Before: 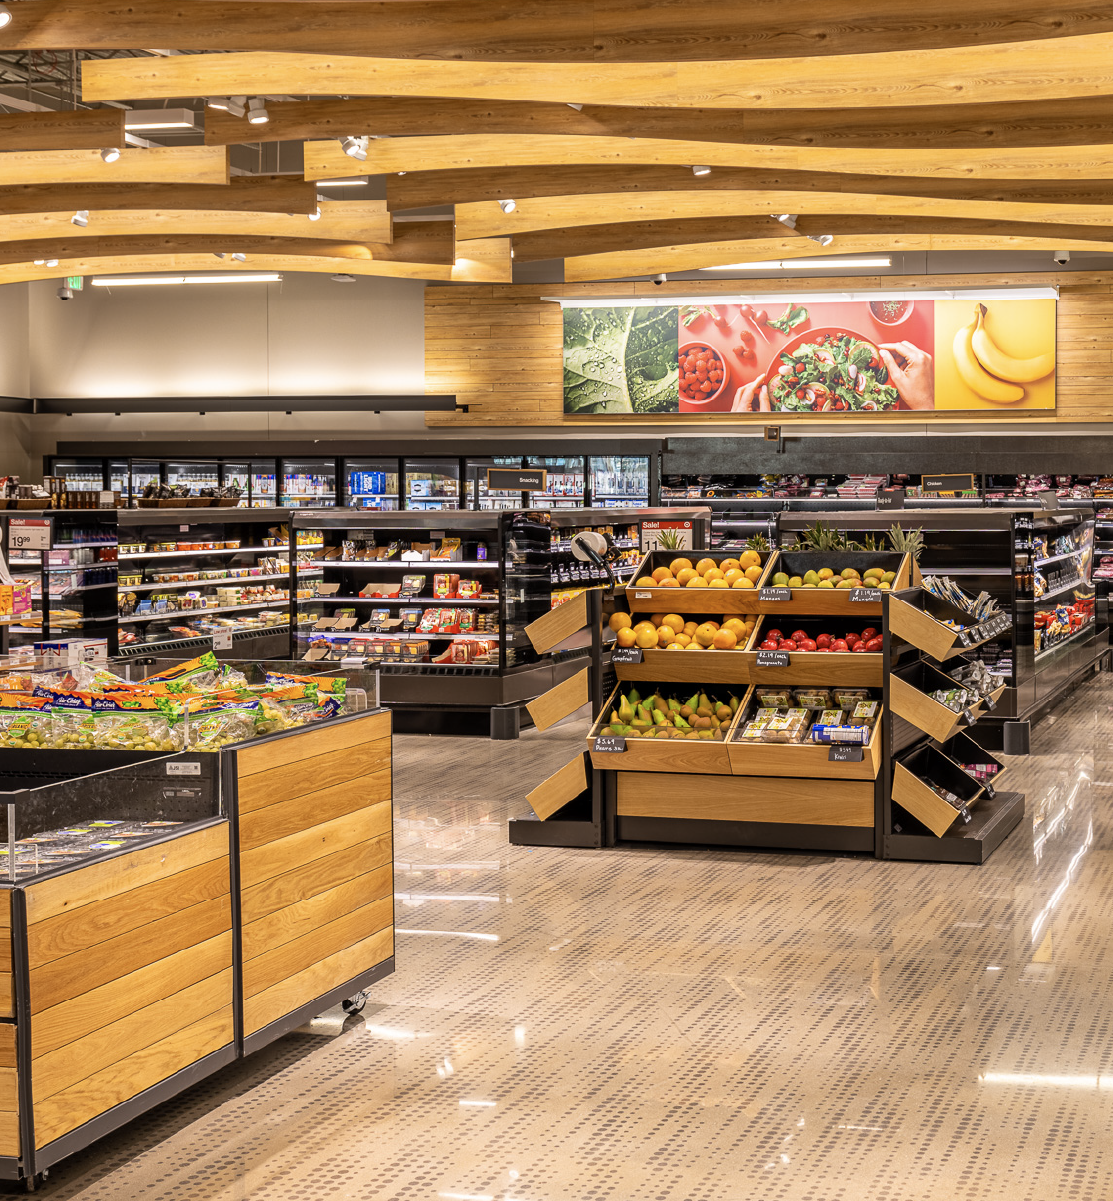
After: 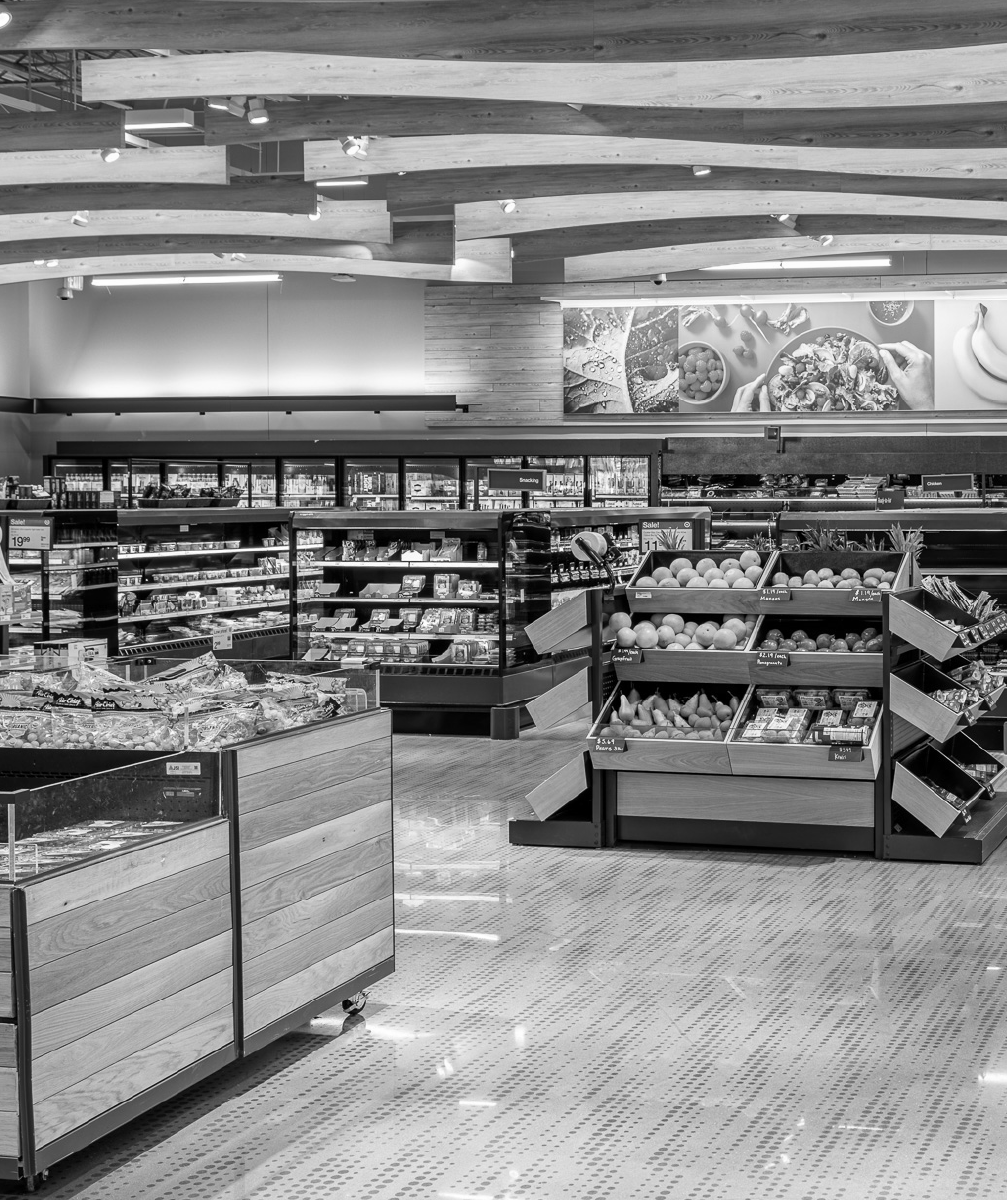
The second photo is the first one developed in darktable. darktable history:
monochrome: on, module defaults
crop: right 9.509%, bottom 0.031%
